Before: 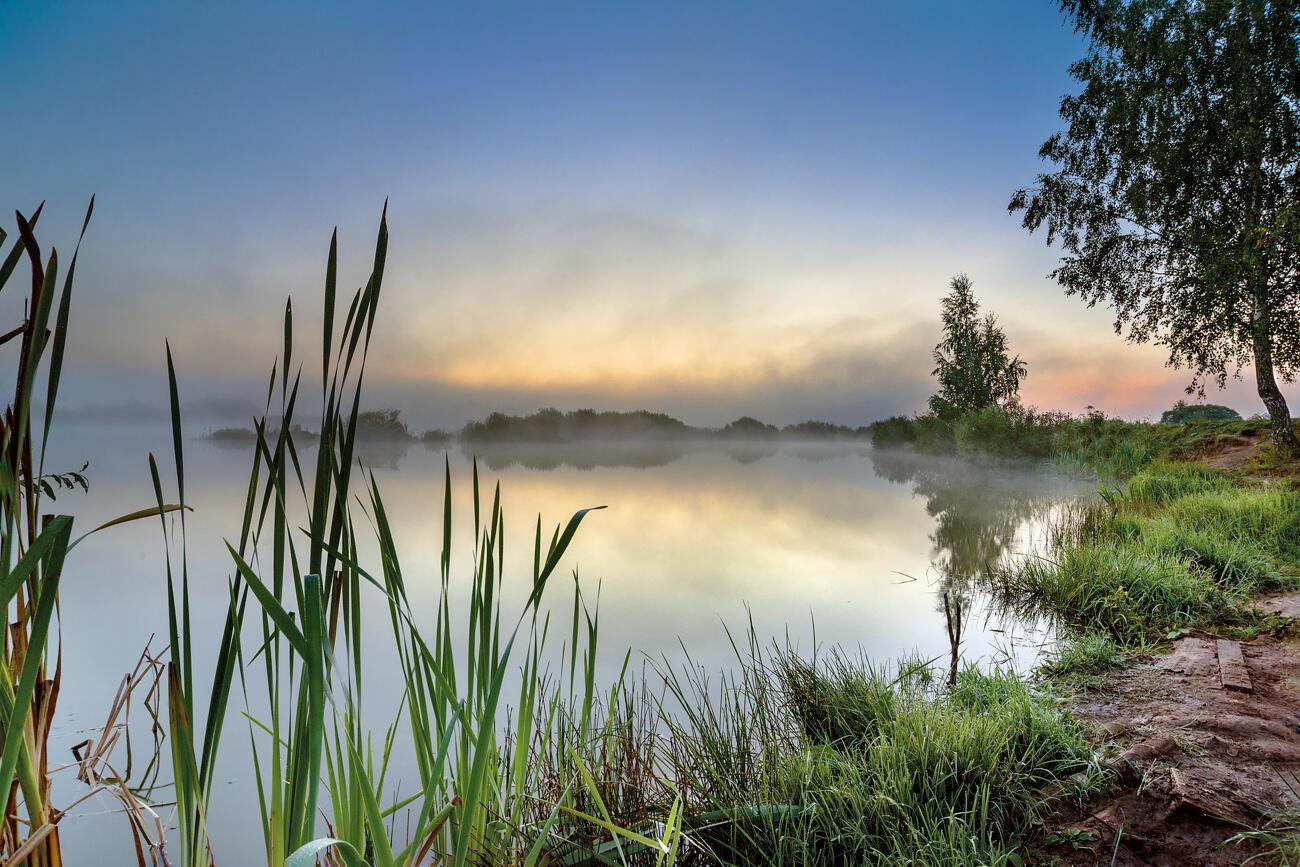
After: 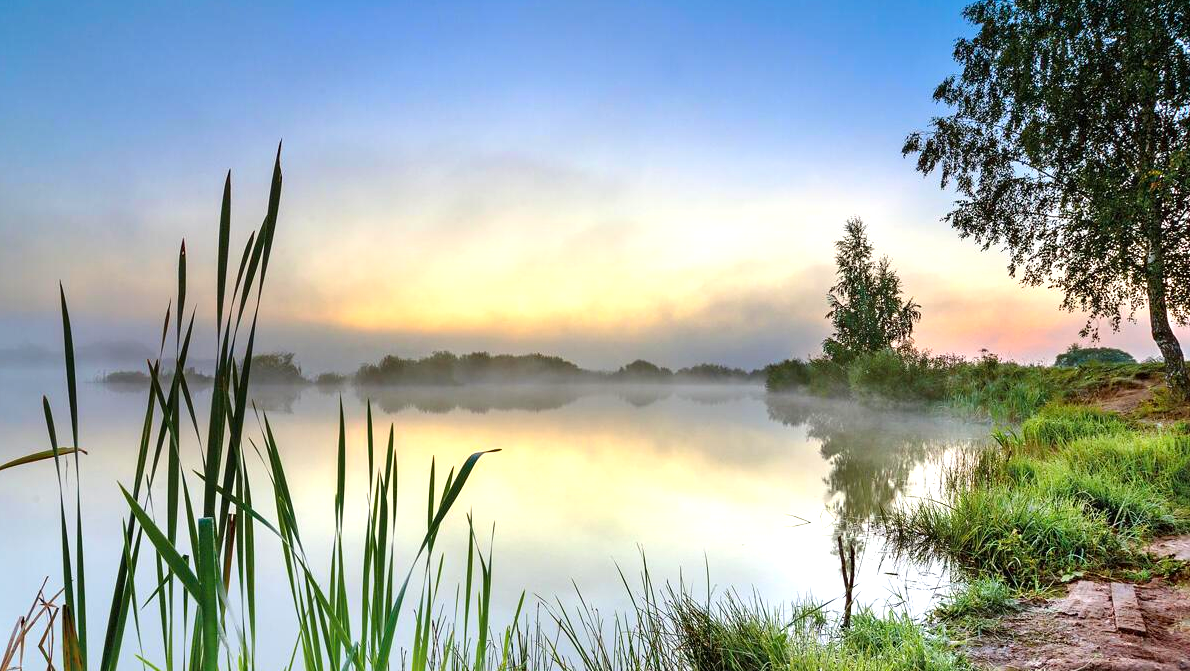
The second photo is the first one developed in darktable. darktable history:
crop: left 8.155%, top 6.611%, bottom 15.385%
contrast brightness saturation: contrast 0.08, saturation 0.2
exposure: exposure 0.6 EV, compensate highlight preservation false
